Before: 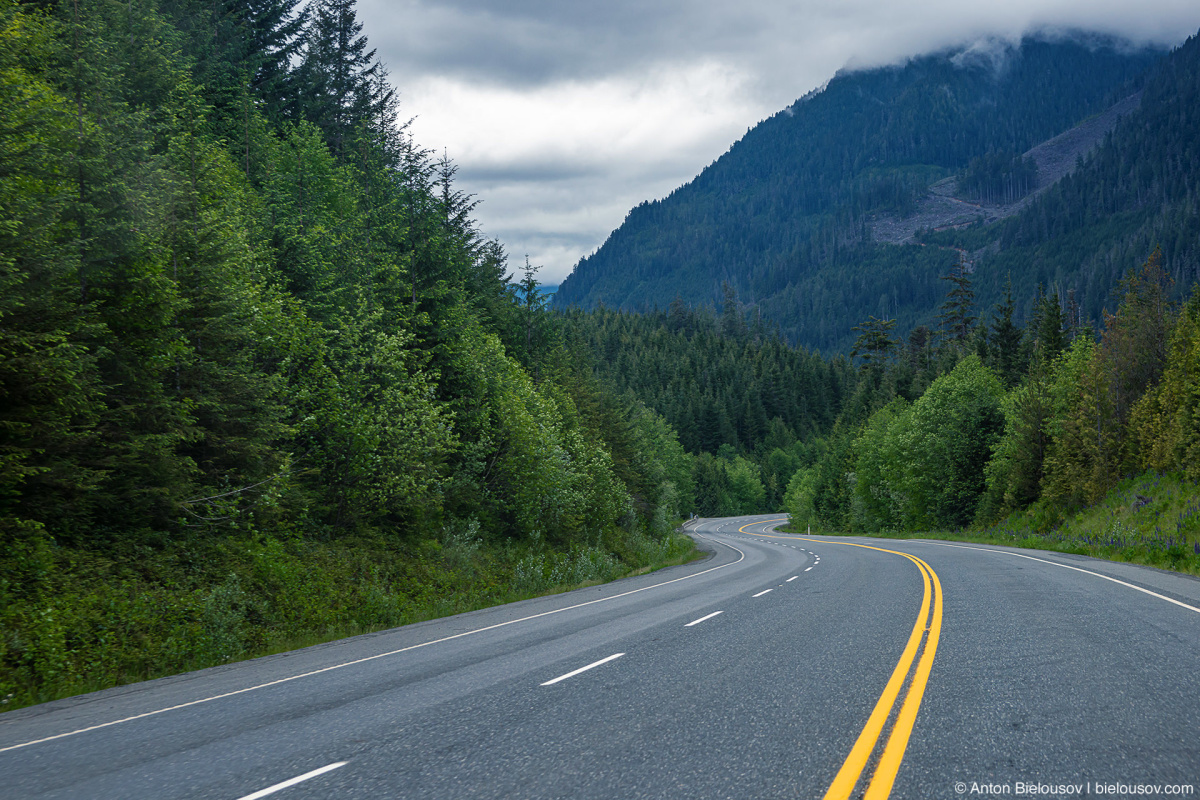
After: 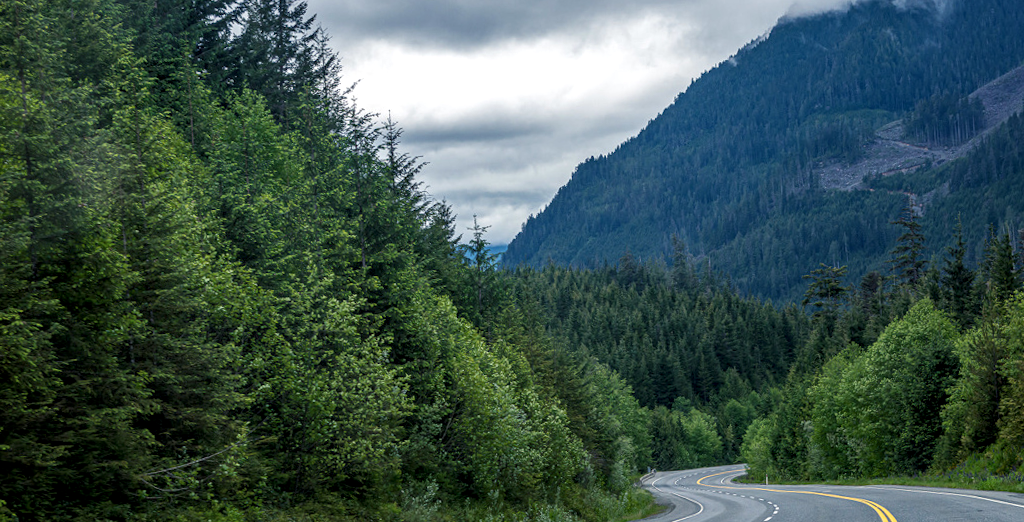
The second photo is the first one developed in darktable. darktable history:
rotate and perspective: rotation -2.12°, lens shift (vertical) 0.009, lens shift (horizontal) -0.008, automatic cropping original format, crop left 0.036, crop right 0.964, crop top 0.05, crop bottom 0.959
crop: left 1.509%, top 3.452%, right 7.696%, bottom 28.452%
local contrast: highlights 61%, detail 143%, midtone range 0.428
